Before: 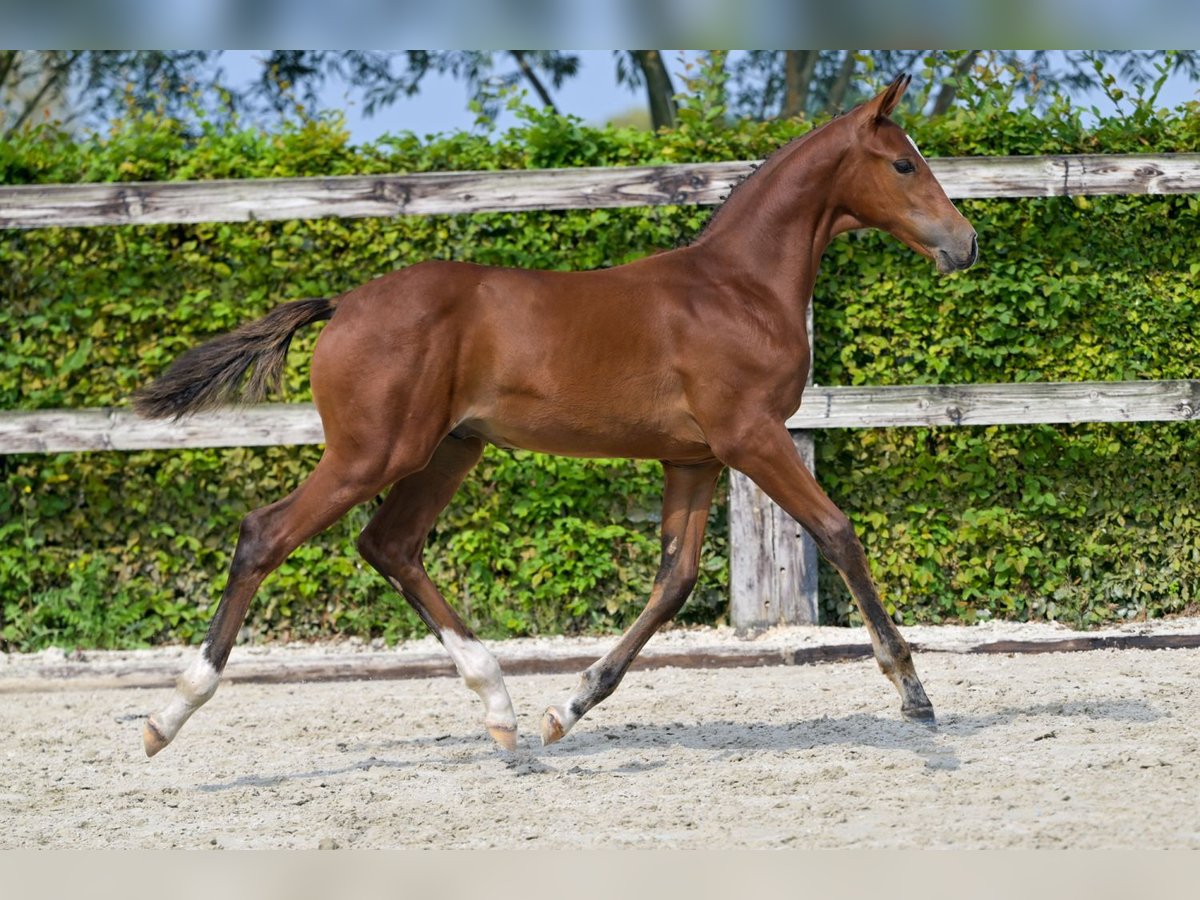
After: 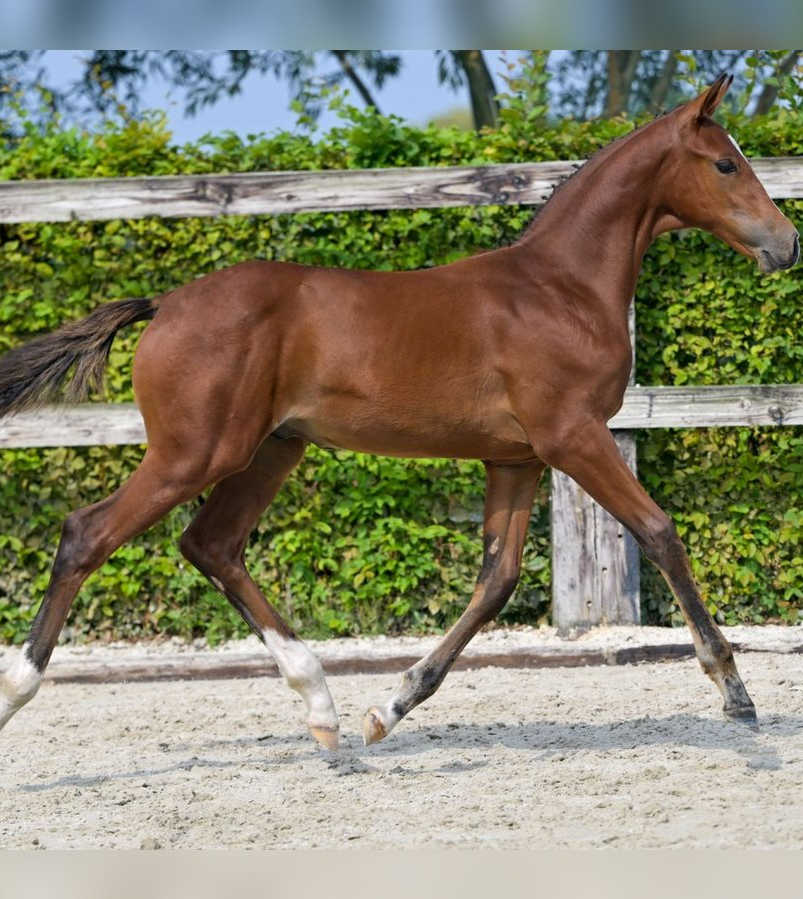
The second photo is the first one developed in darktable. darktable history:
crop and rotate: left 14.884%, right 18.155%
